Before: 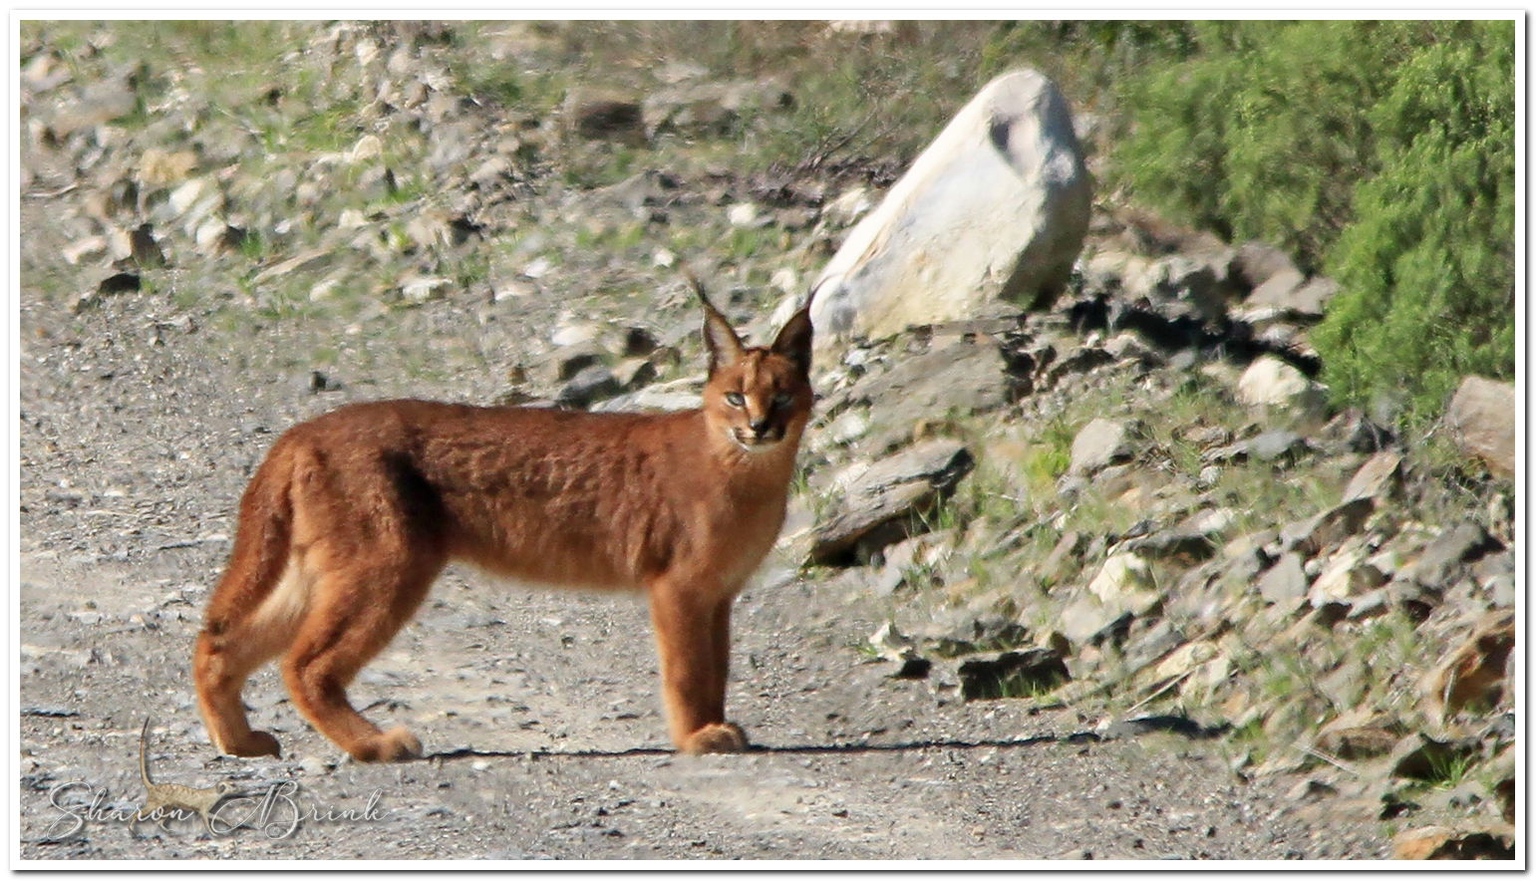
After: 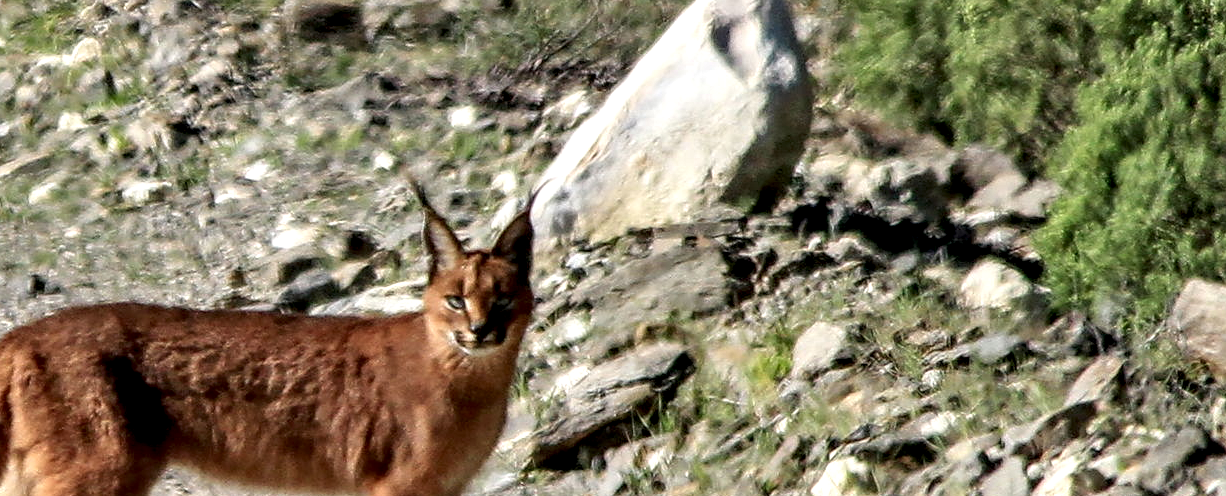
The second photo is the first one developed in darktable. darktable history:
crop: left 18.345%, top 11.092%, right 2.083%, bottom 32.717%
exposure: exposure -0.069 EV, compensate highlight preservation false
local contrast: highlights 17%, detail 186%
